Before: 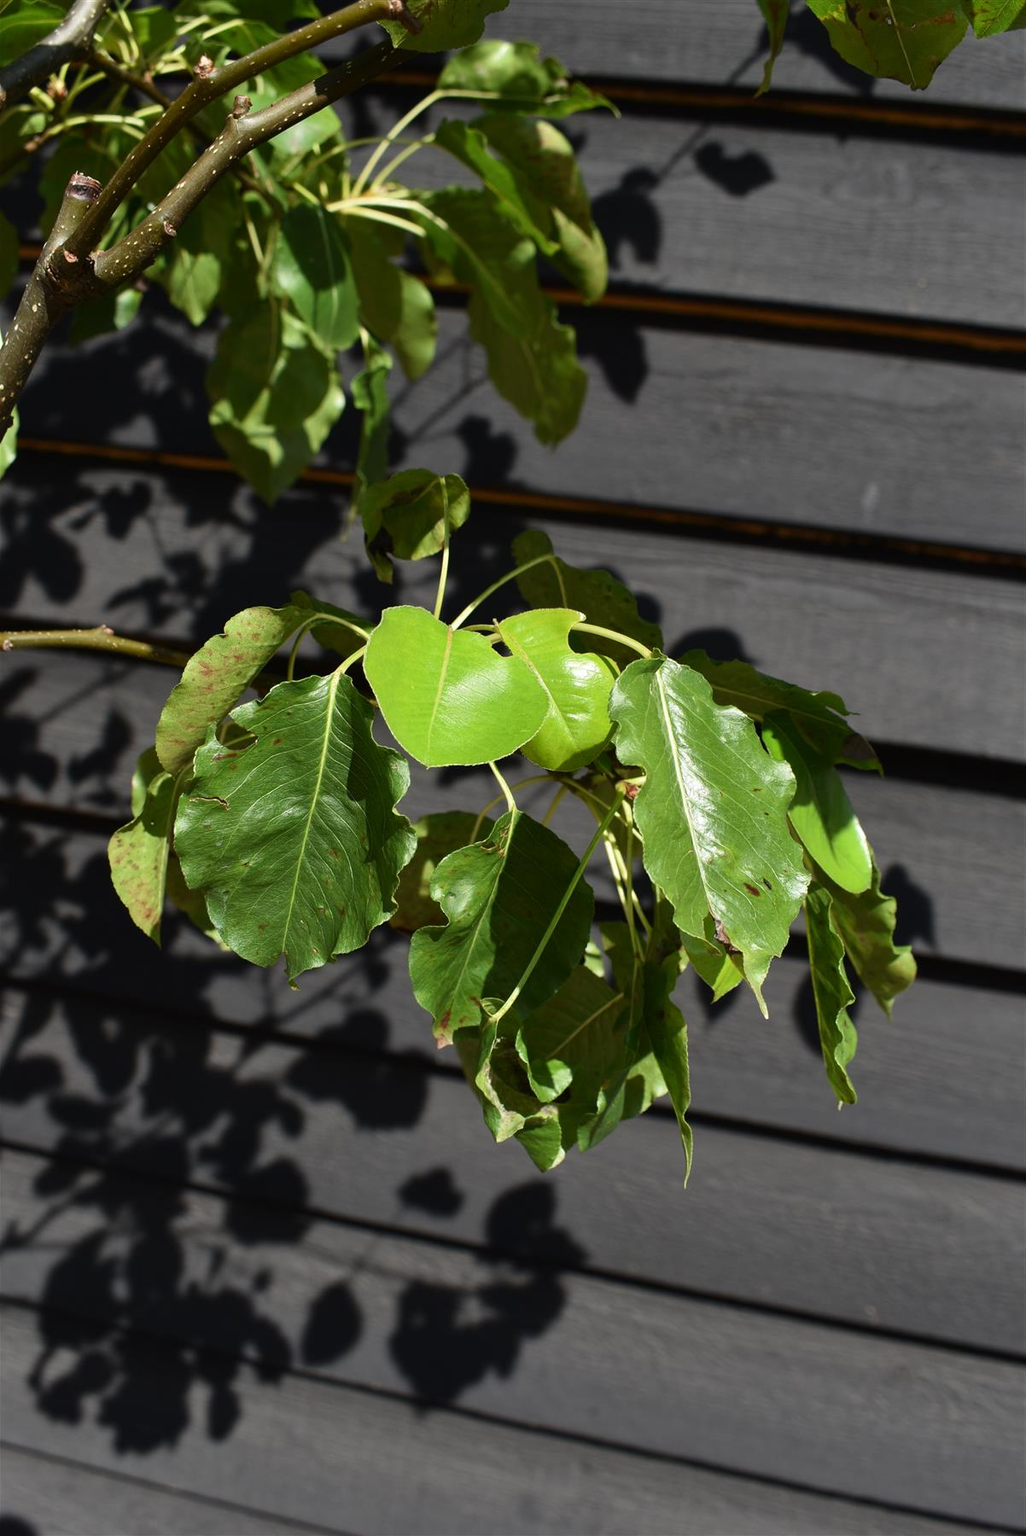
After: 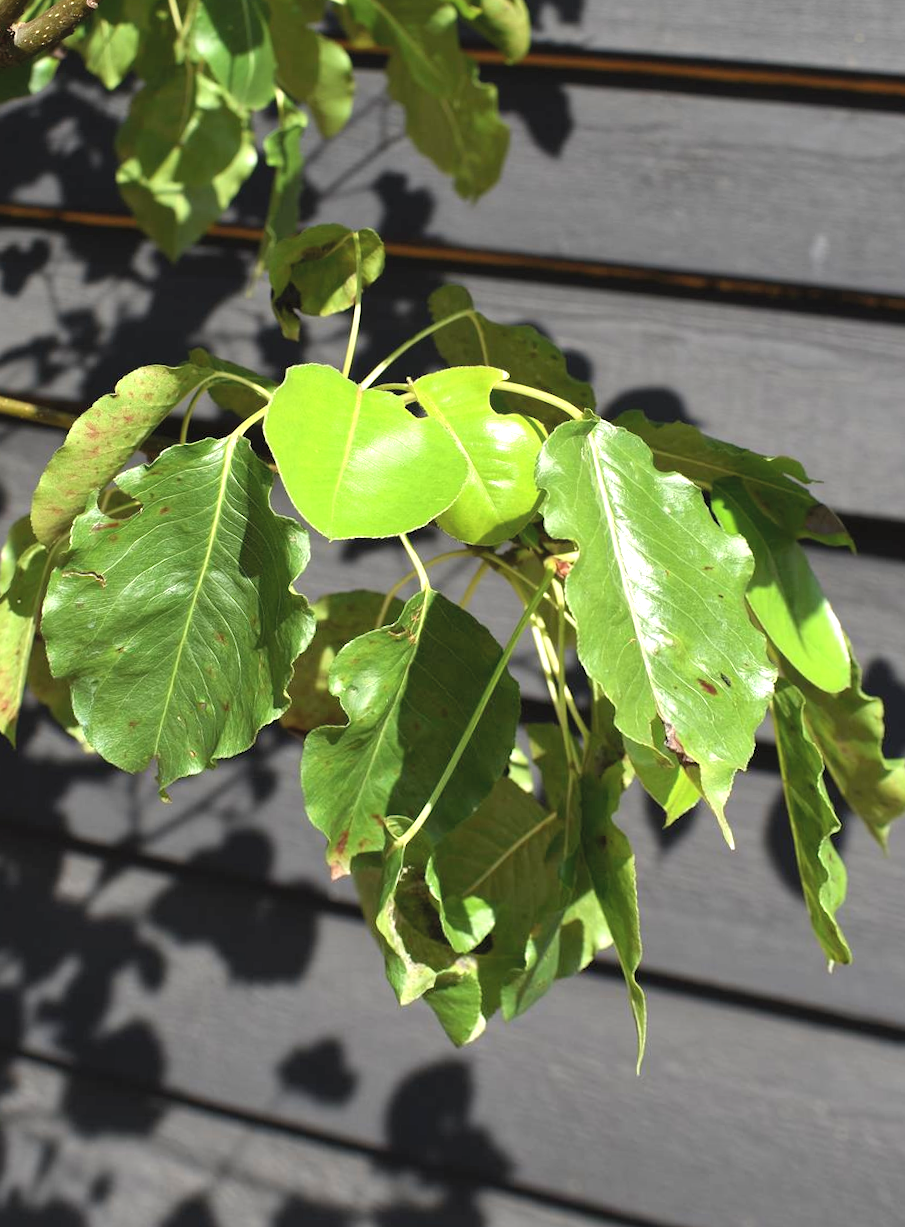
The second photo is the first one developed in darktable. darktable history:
crop: left 5.596%, top 10.314%, right 3.534%, bottom 19.395%
rotate and perspective: rotation 0.72°, lens shift (vertical) -0.352, lens shift (horizontal) -0.051, crop left 0.152, crop right 0.859, crop top 0.019, crop bottom 0.964
exposure: exposure 0.661 EV, compensate highlight preservation false
contrast brightness saturation: brightness 0.15
